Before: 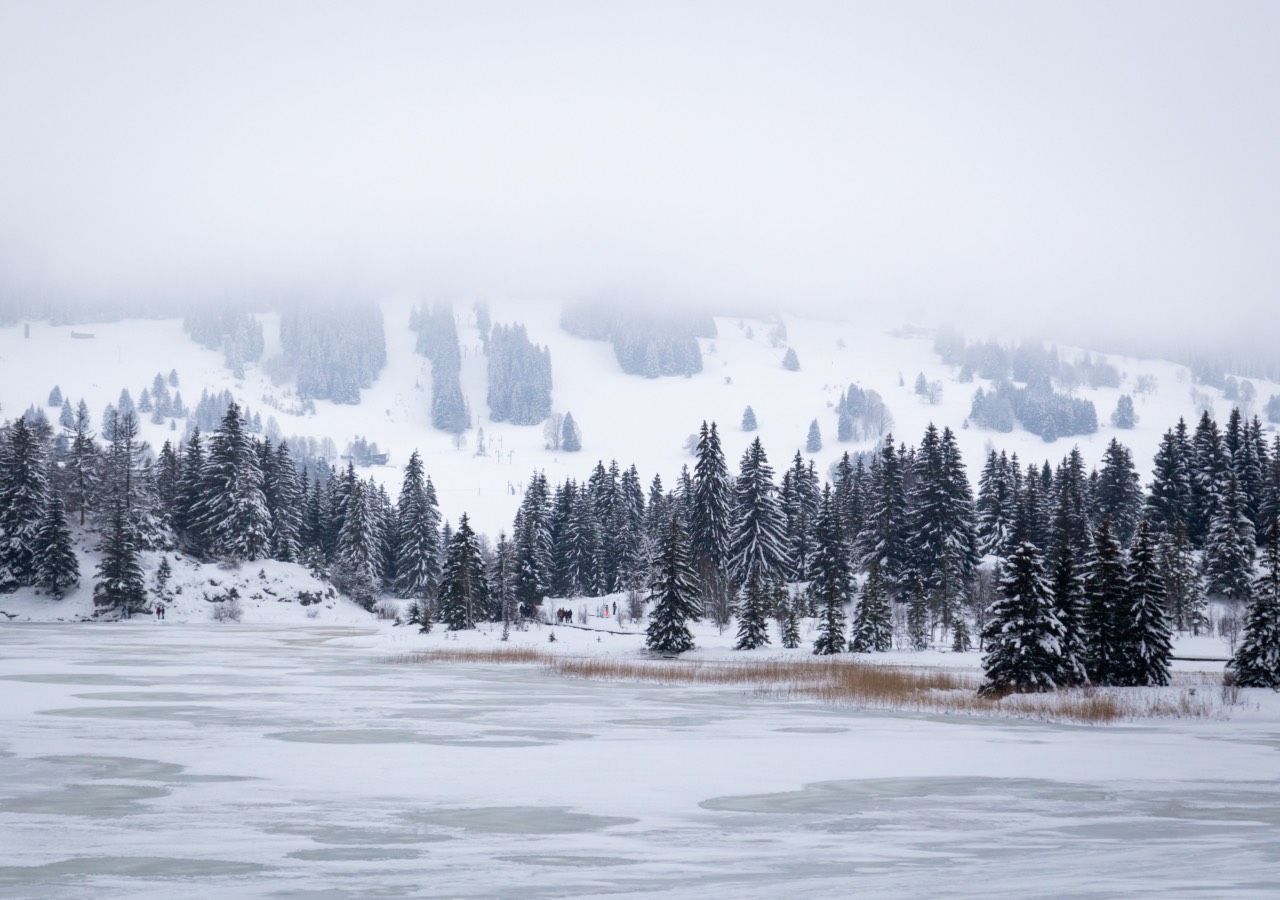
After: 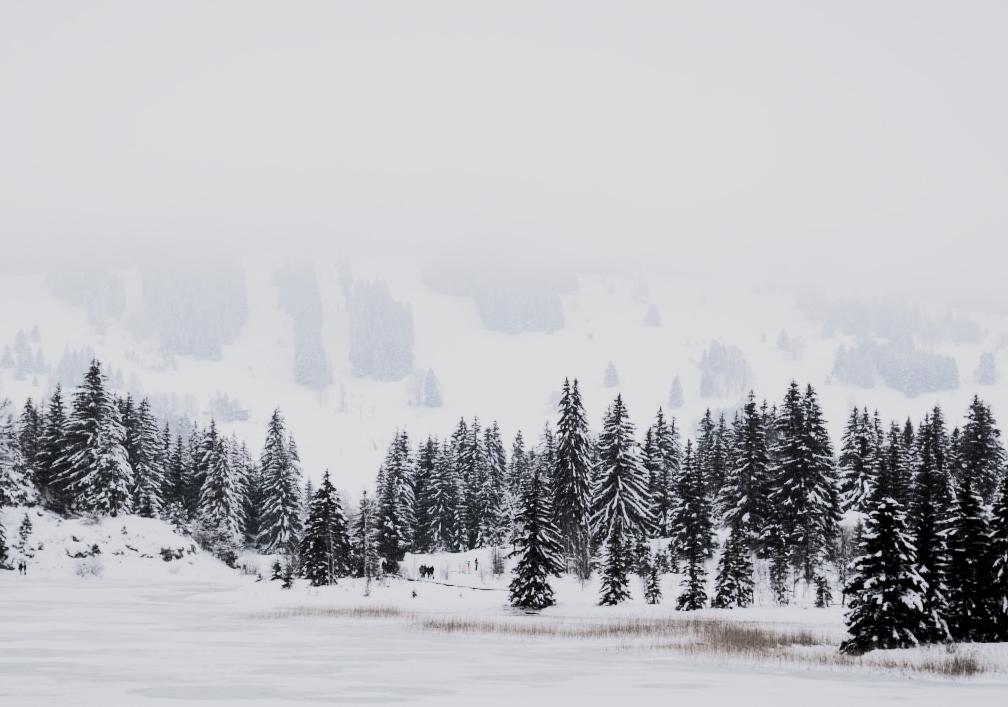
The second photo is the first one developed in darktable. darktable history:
crop and rotate: left 10.79%, top 4.995%, right 10.43%, bottom 16.342%
filmic rgb: black relative exposure -5.14 EV, white relative exposure 3.97 EV, hardness 2.89, contrast 1.301, highlights saturation mix -29.17%, color science v5 (2021), contrast in shadows safe, contrast in highlights safe
tone equalizer: -8 EV 0.002 EV, -7 EV -0.018 EV, -6 EV 0.02 EV, -5 EV 0.043 EV, -4 EV 0.257 EV, -3 EV 0.678 EV, -2 EV 0.571 EV, -1 EV 0.182 EV, +0 EV 0.02 EV, edges refinement/feathering 500, mask exposure compensation -1.57 EV, preserve details no
